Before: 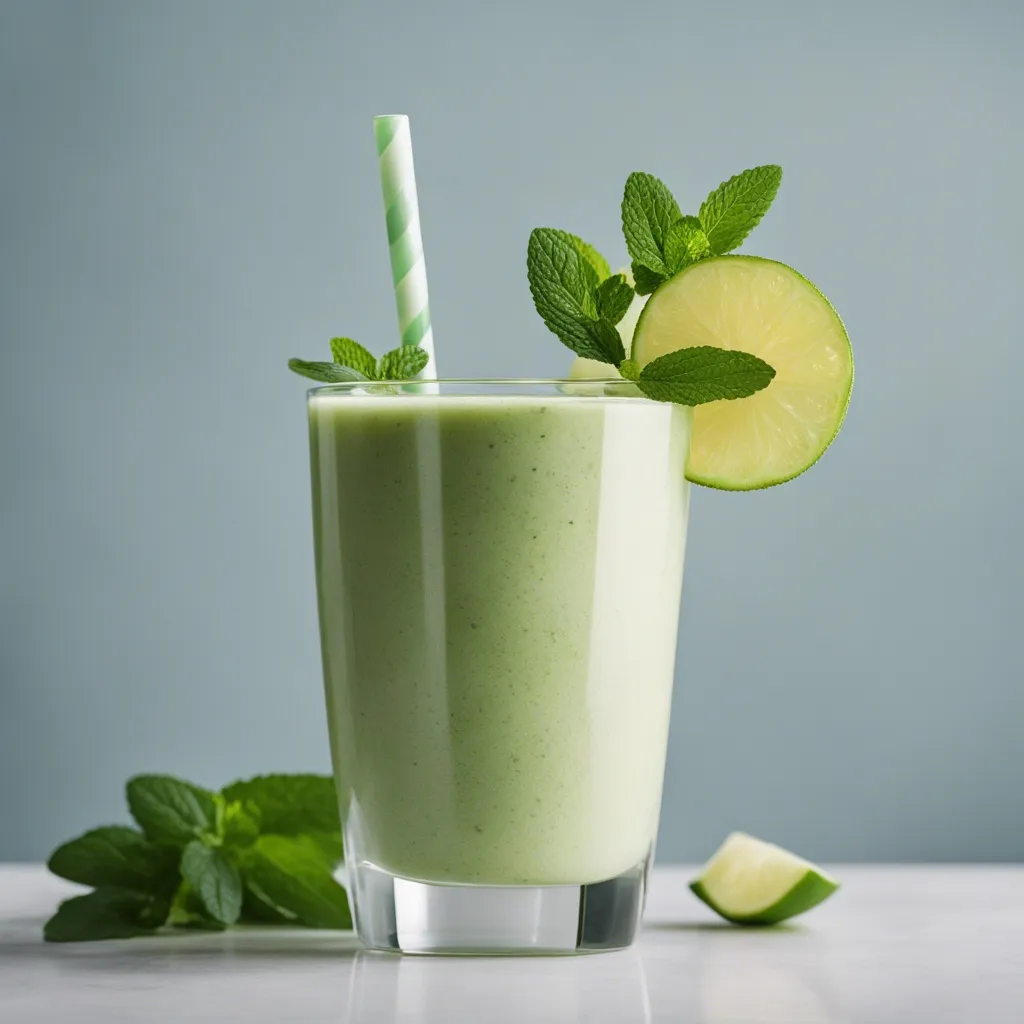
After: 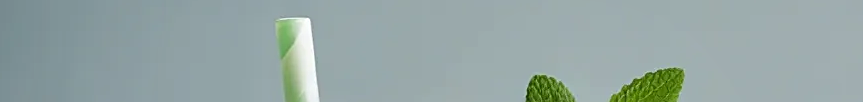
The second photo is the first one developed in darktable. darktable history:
crop and rotate: left 9.644%, top 9.491%, right 6.021%, bottom 80.509%
sharpen: on, module defaults
shadows and highlights: shadows 37.27, highlights -28.18, soften with gaussian
